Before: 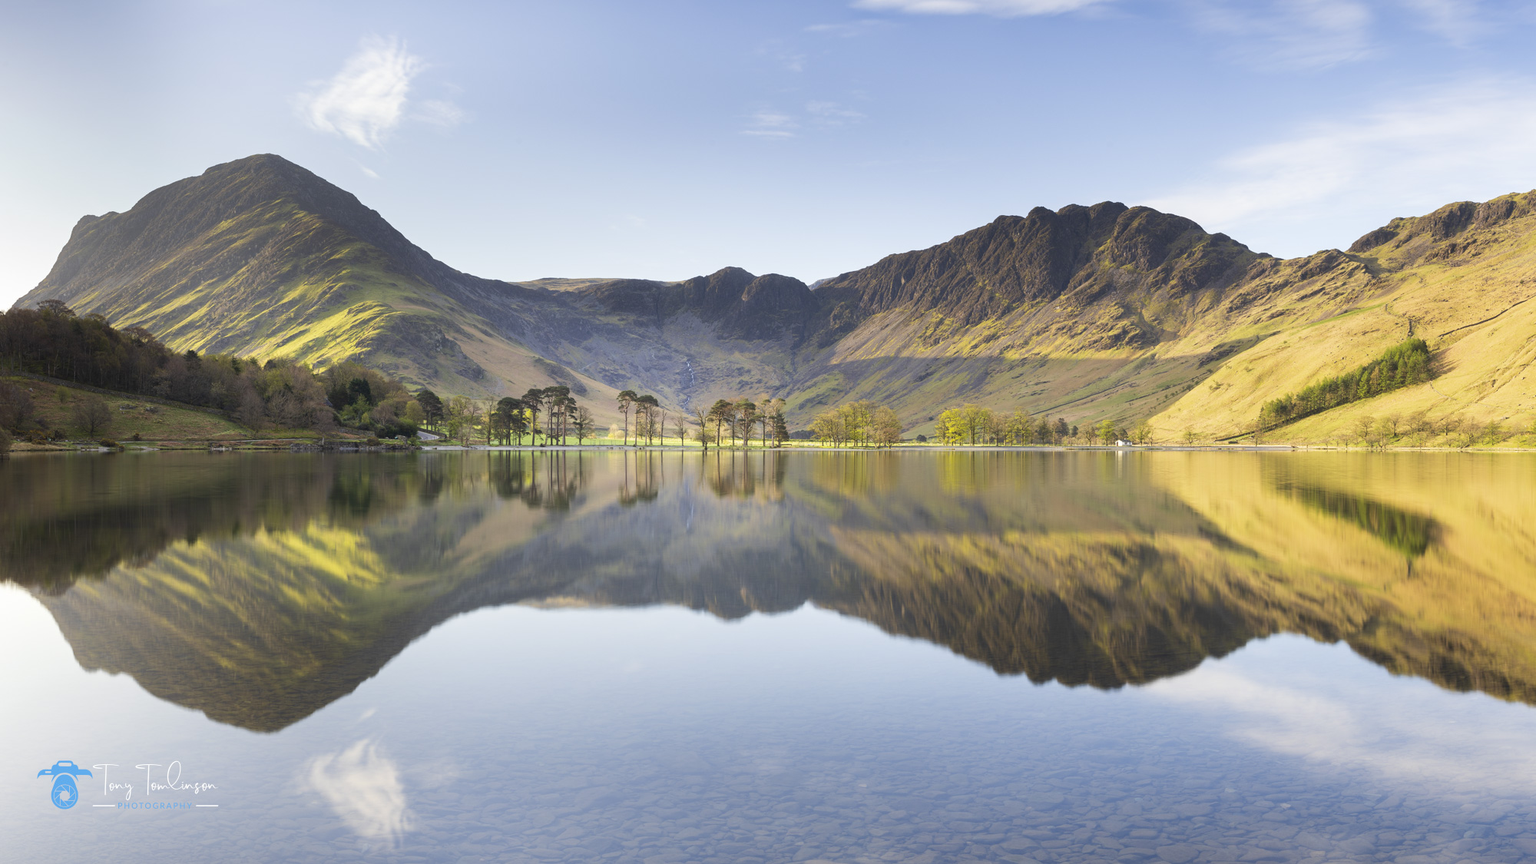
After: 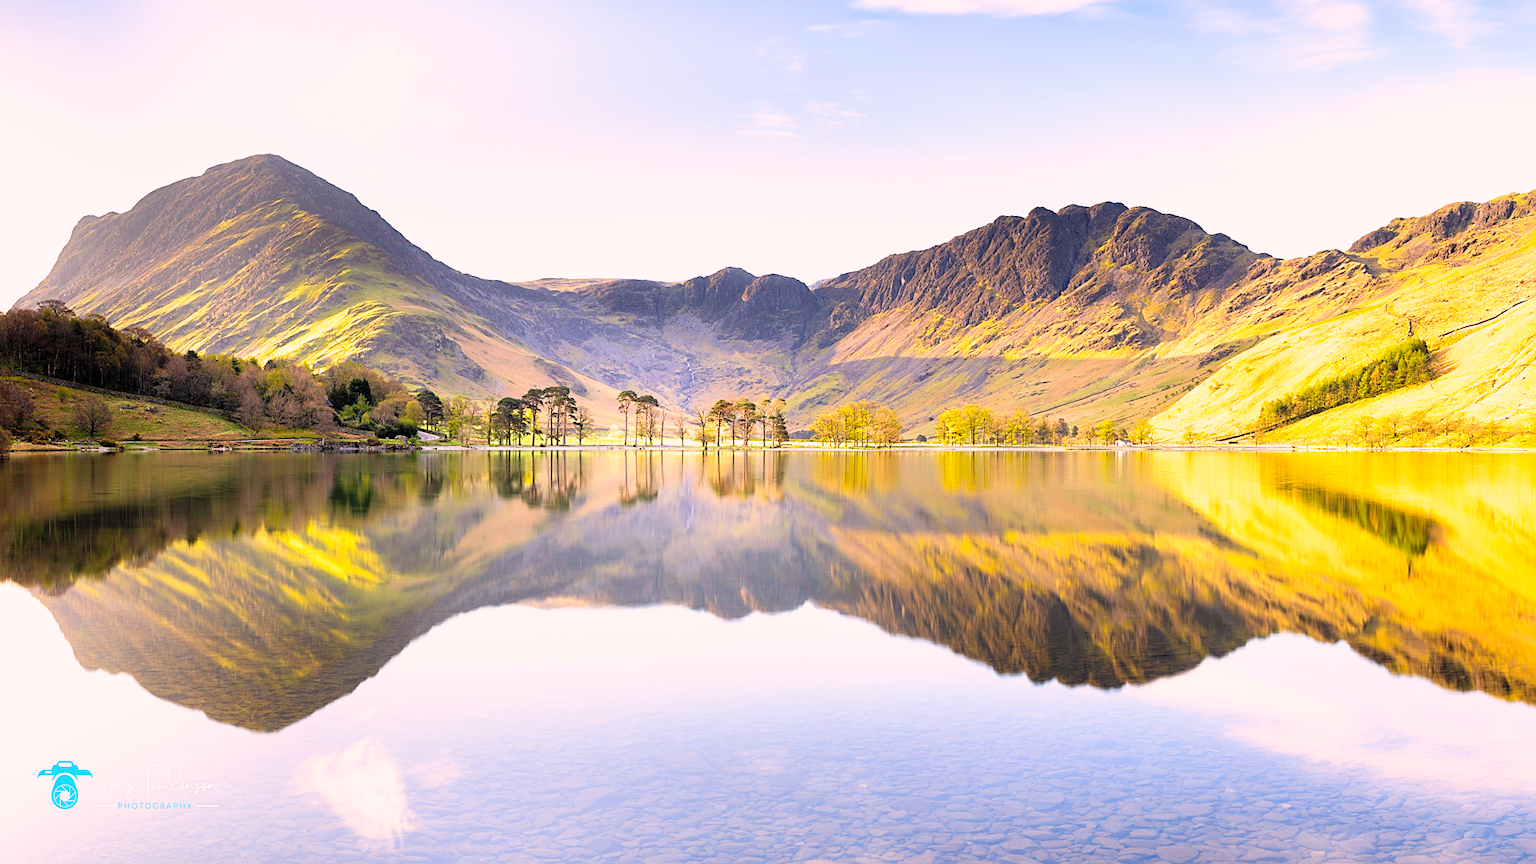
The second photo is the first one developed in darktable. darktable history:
filmic rgb: black relative exposure -6.3 EV, white relative exposure 2.8 EV, threshold 3 EV, target black luminance 0%, hardness 4.6, latitude 67.35%, contrast 1.292, shadows ↔ highlights balance -3.5%, preserve chrominance no, color science v4 (2020), contrast in shadows soft, enable highlight reconstruction true
tone equalizer: on, module defaults
exposure: black level correction 0.001, exposure 0.5 EV, compensate exposure bias true, compensate highlight preservation false
sharpen: on, module defaults
contrast brightness saturation: brightness 0.15
color balance rgb: linear chroma grading › global chroma 6.48%, perceptual saturation grading › global saturation 12.96%, global vibrance 6.02%
color correction: highlights a* 12.23, highlights b* 5.41
